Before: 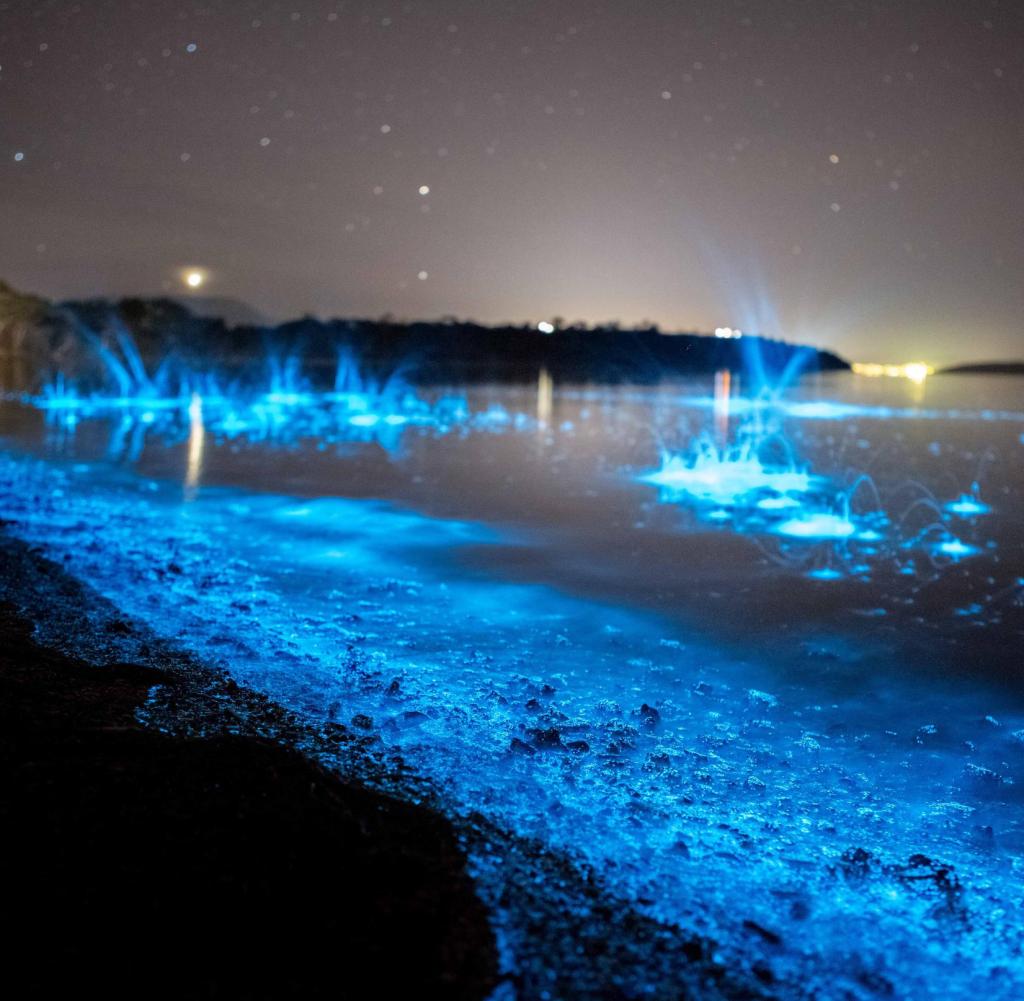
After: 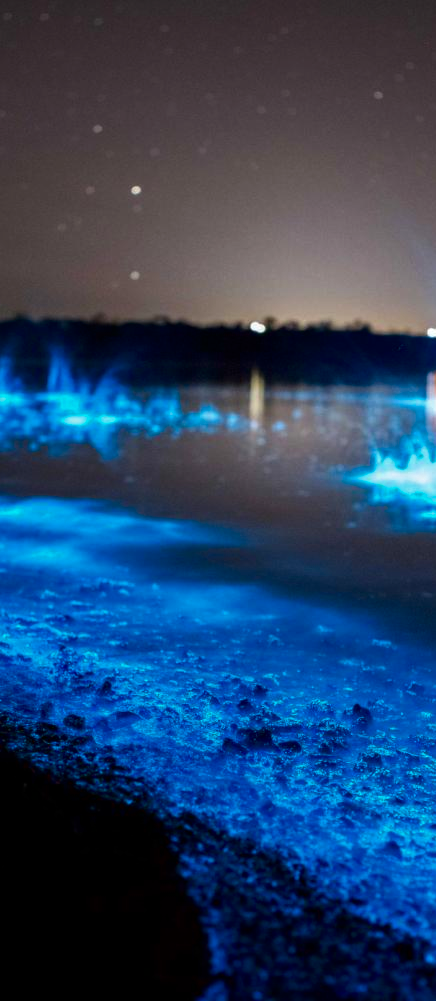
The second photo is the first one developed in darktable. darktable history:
crop: left 28.208%, right 29.118%
contrast brightness saturation: brightness -0.253, saturation 0.197
